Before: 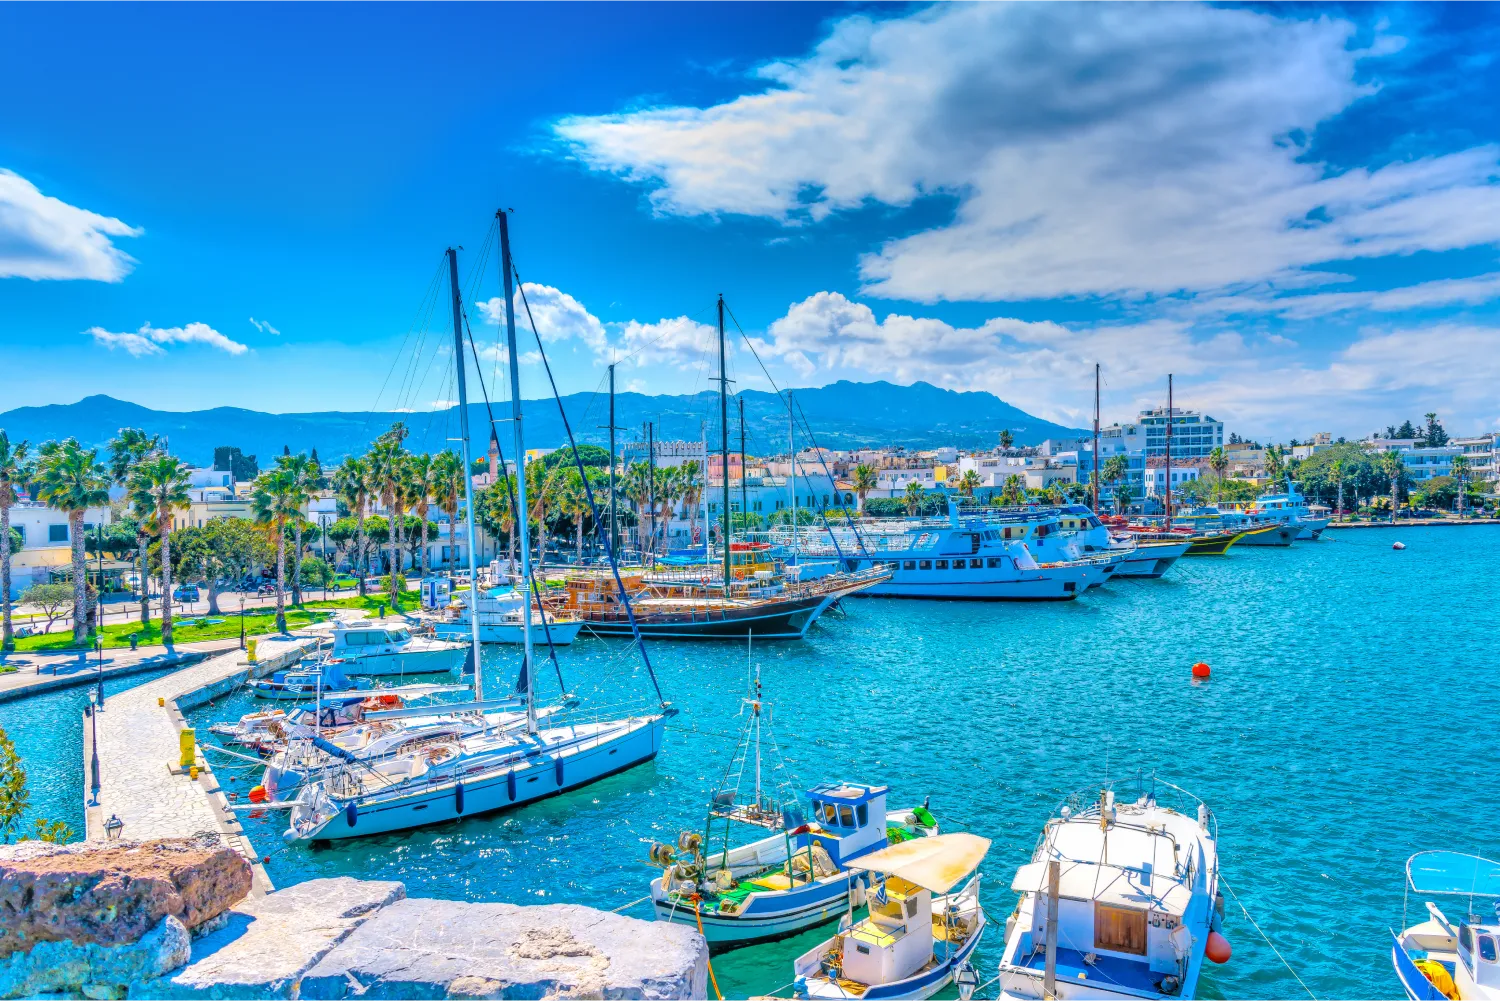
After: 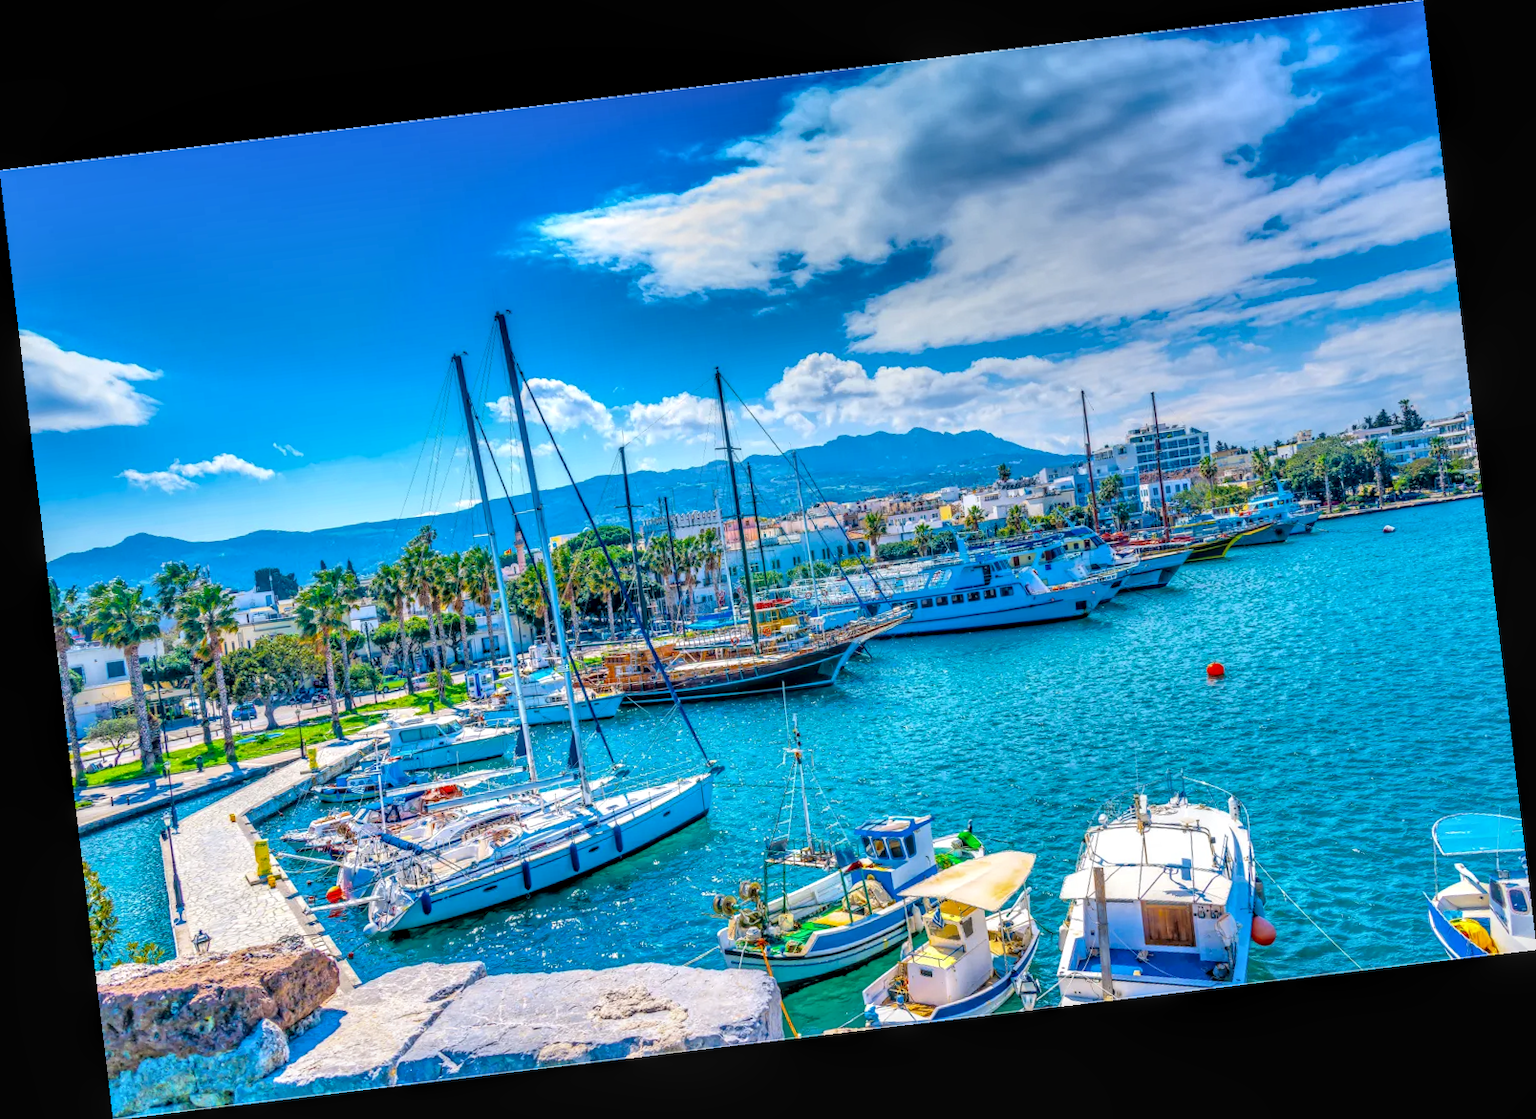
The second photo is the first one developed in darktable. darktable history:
rotate and perspective: rotation -6.83°, automatic cropping off
local contrast: detail 130%
